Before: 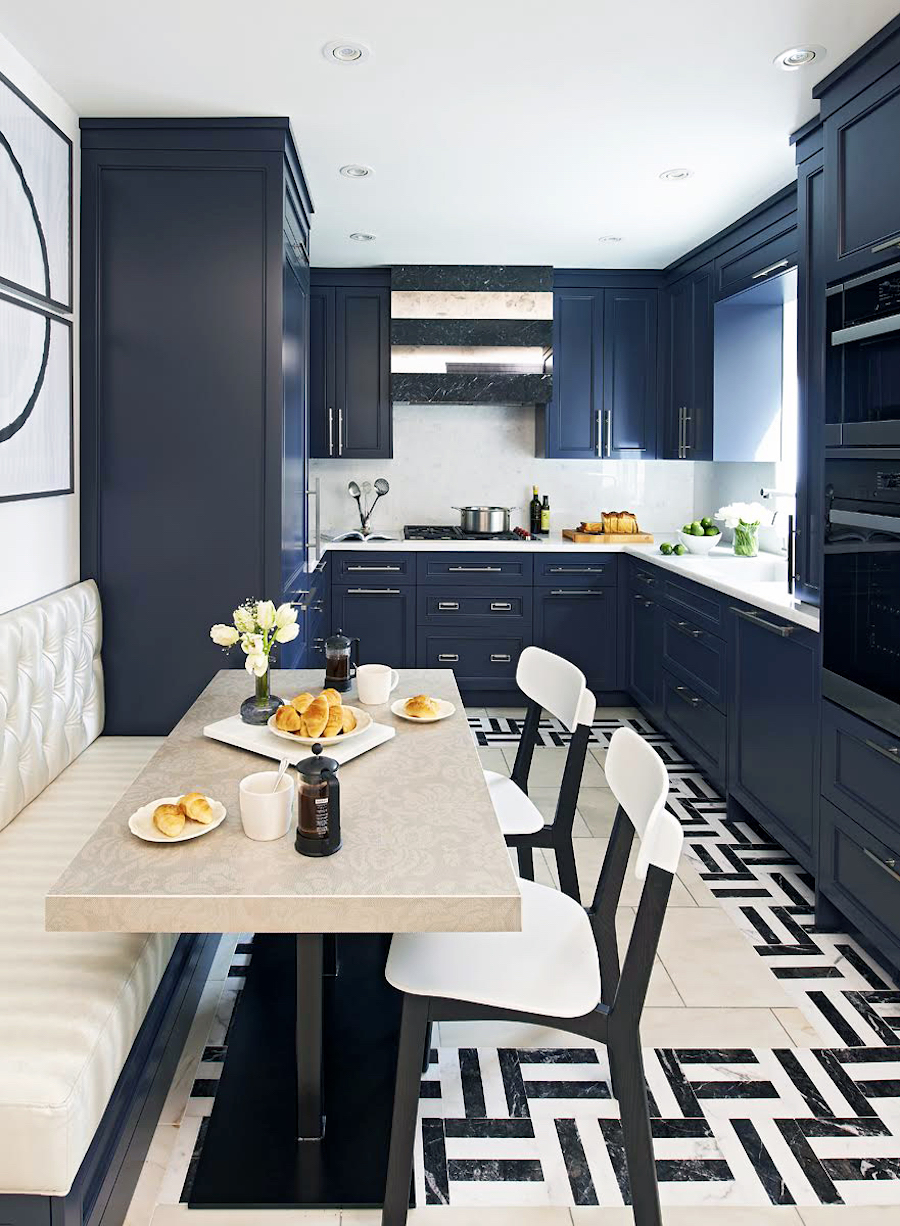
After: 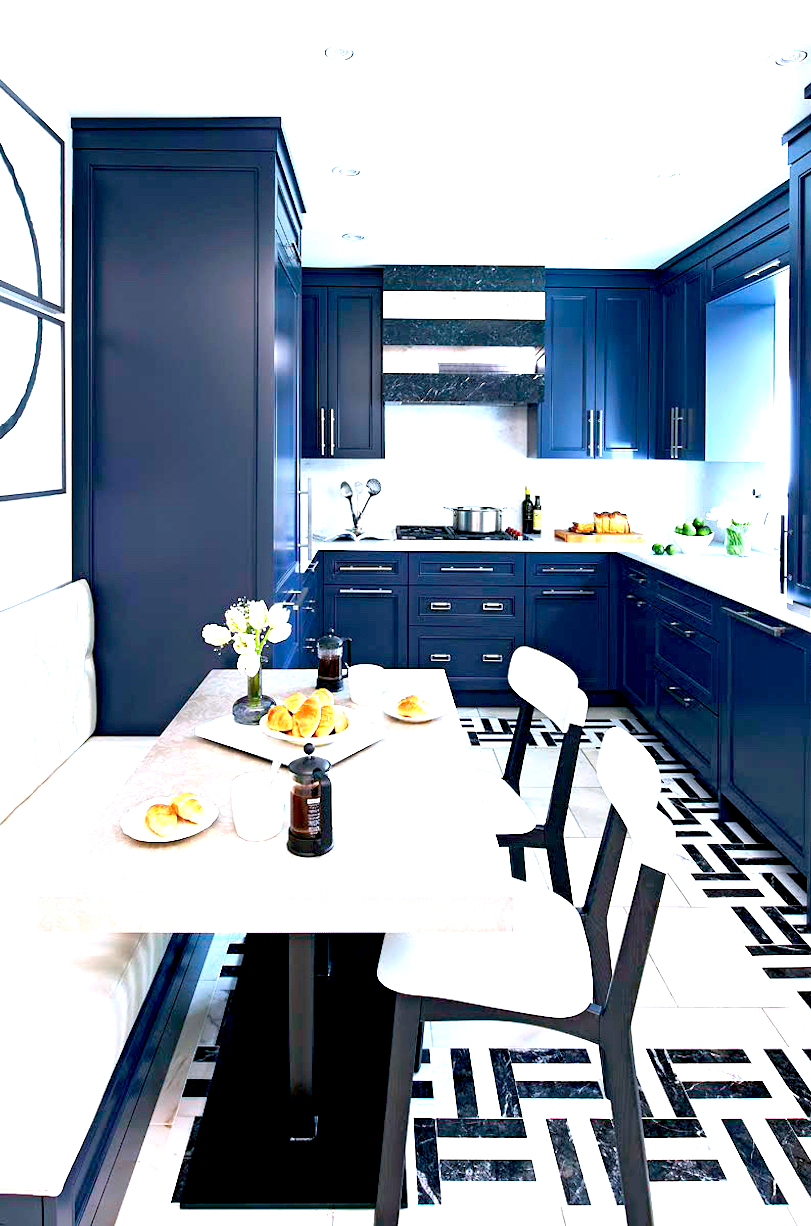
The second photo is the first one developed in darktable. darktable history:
exposure: black level correction 0.01, exposure 1 EV, compensate highlight preservation false
crop and rotate: left 0.955%, right 8.886%
color calibration: illuminant as shot in camera, x 0.37, y 0.382, temperature 4314.34 K
